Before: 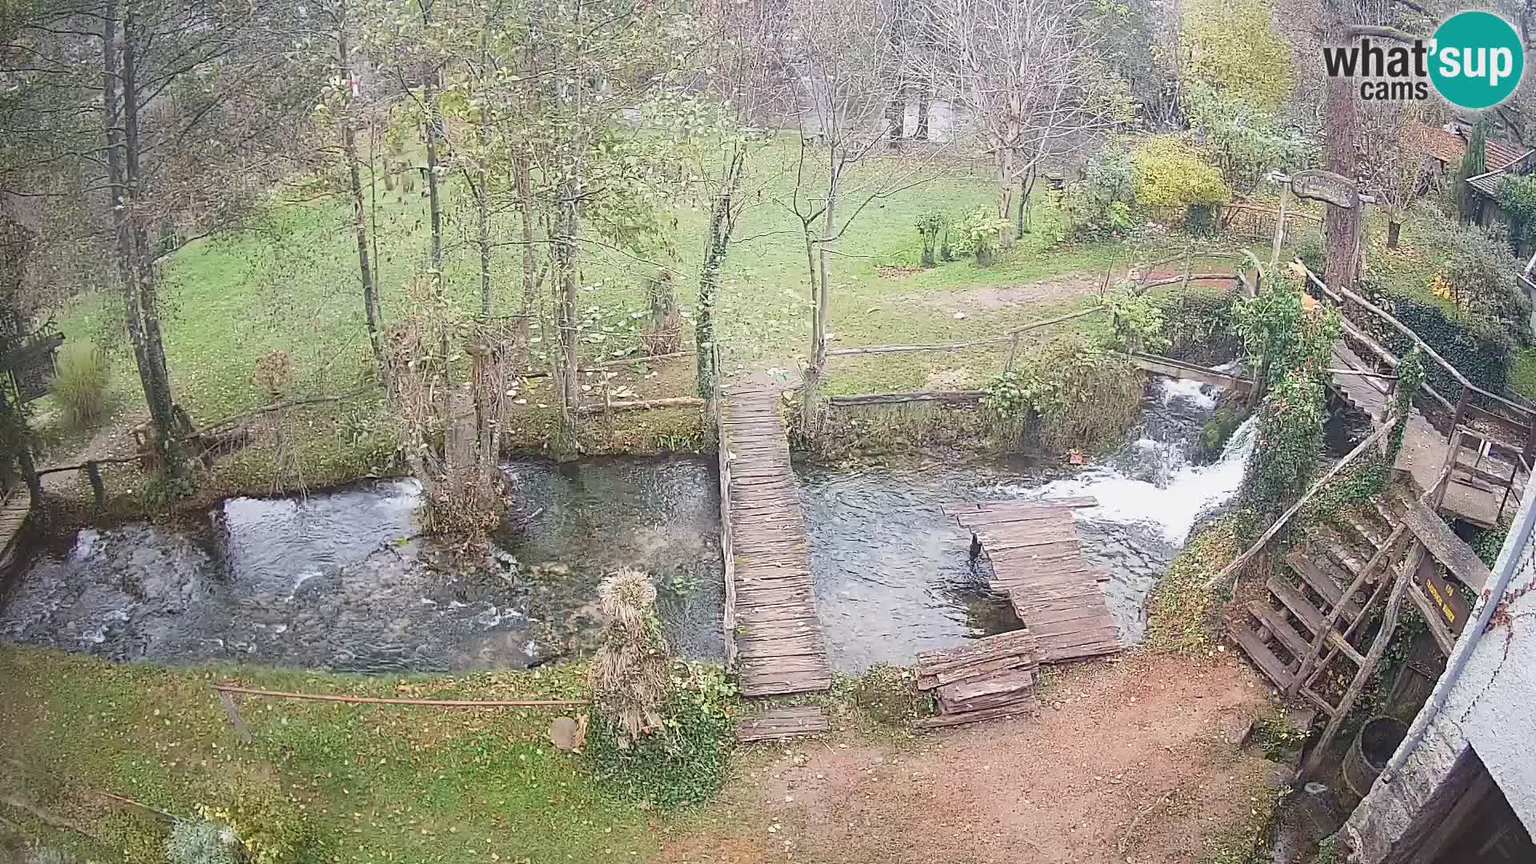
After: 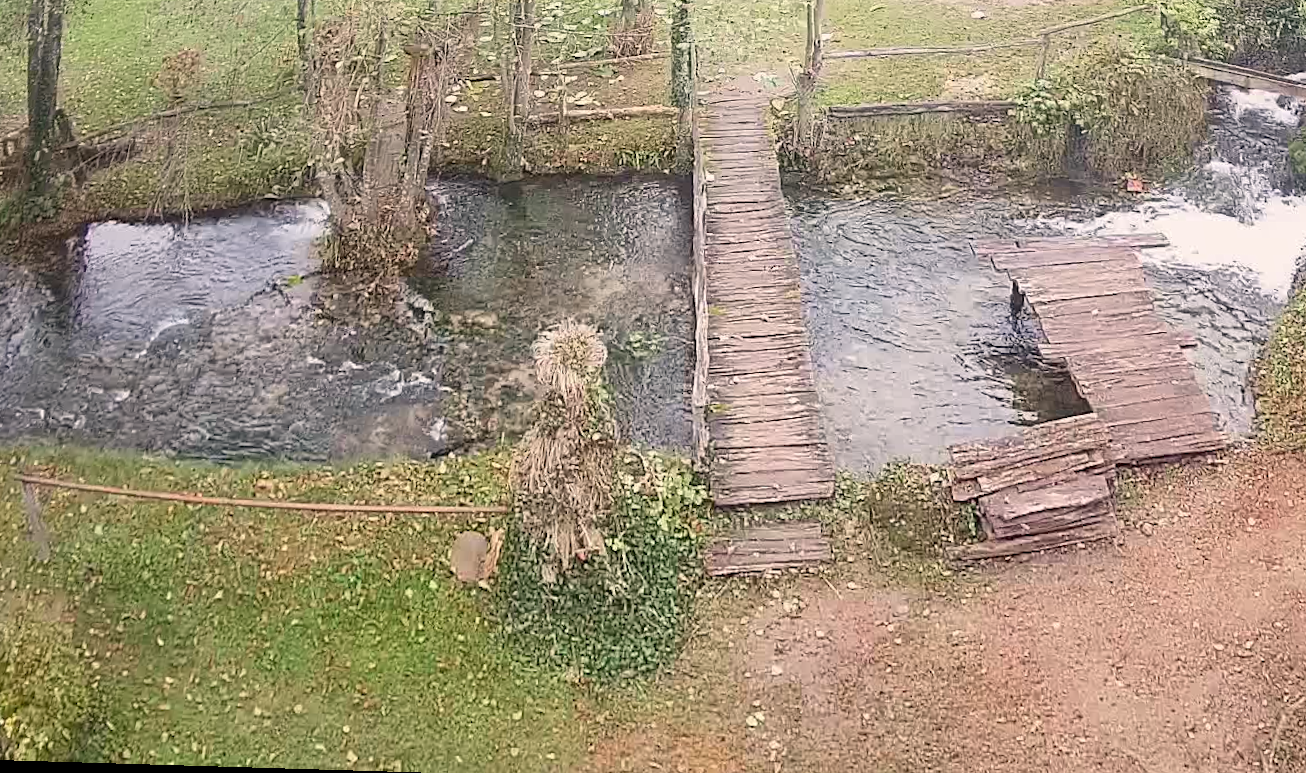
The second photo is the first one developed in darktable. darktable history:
rotate and perspective: rotation 0.72°, lens shift (vertical) -0.352, lens shift (horizontal) -0.051, crop left 0.152, crop right 0.859, crop top 0.019, crop bottom 0.964
color correction: highlights a* 3.84, highlights b* 5.07
crop: top 26.531%, right 17.959%
